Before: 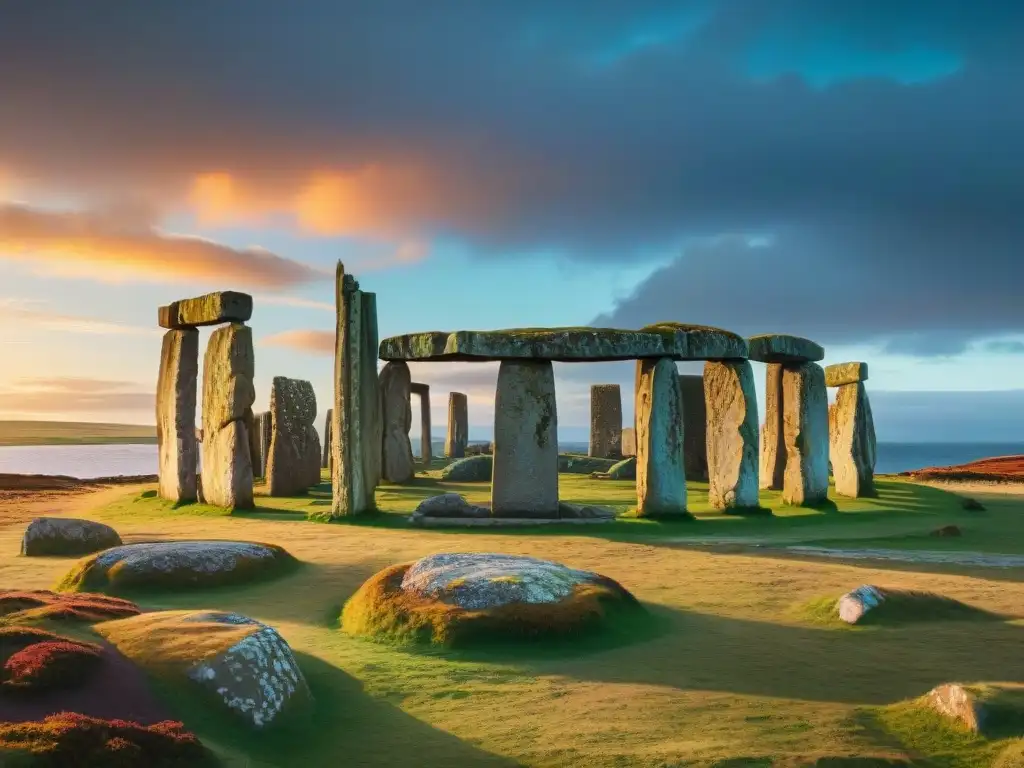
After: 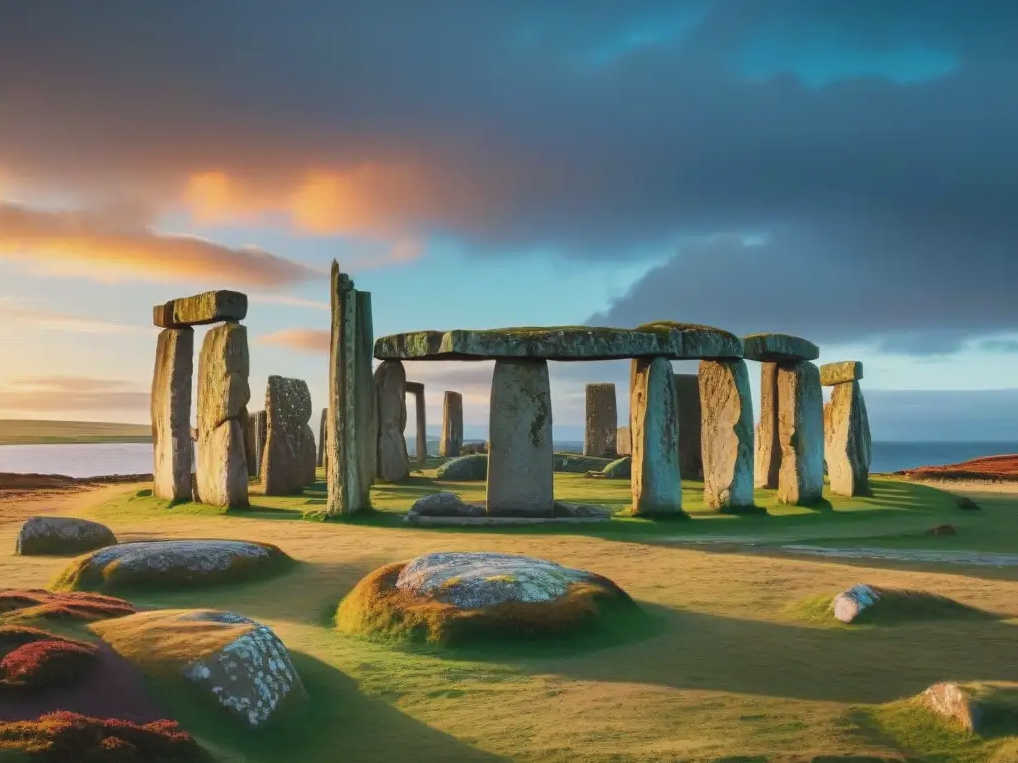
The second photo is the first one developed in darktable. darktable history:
crop and rotate: left 0.547%, top 0.184%, bottom 0.342%
contrast brightness saturation: contrast -0.094, saturation -0.091
